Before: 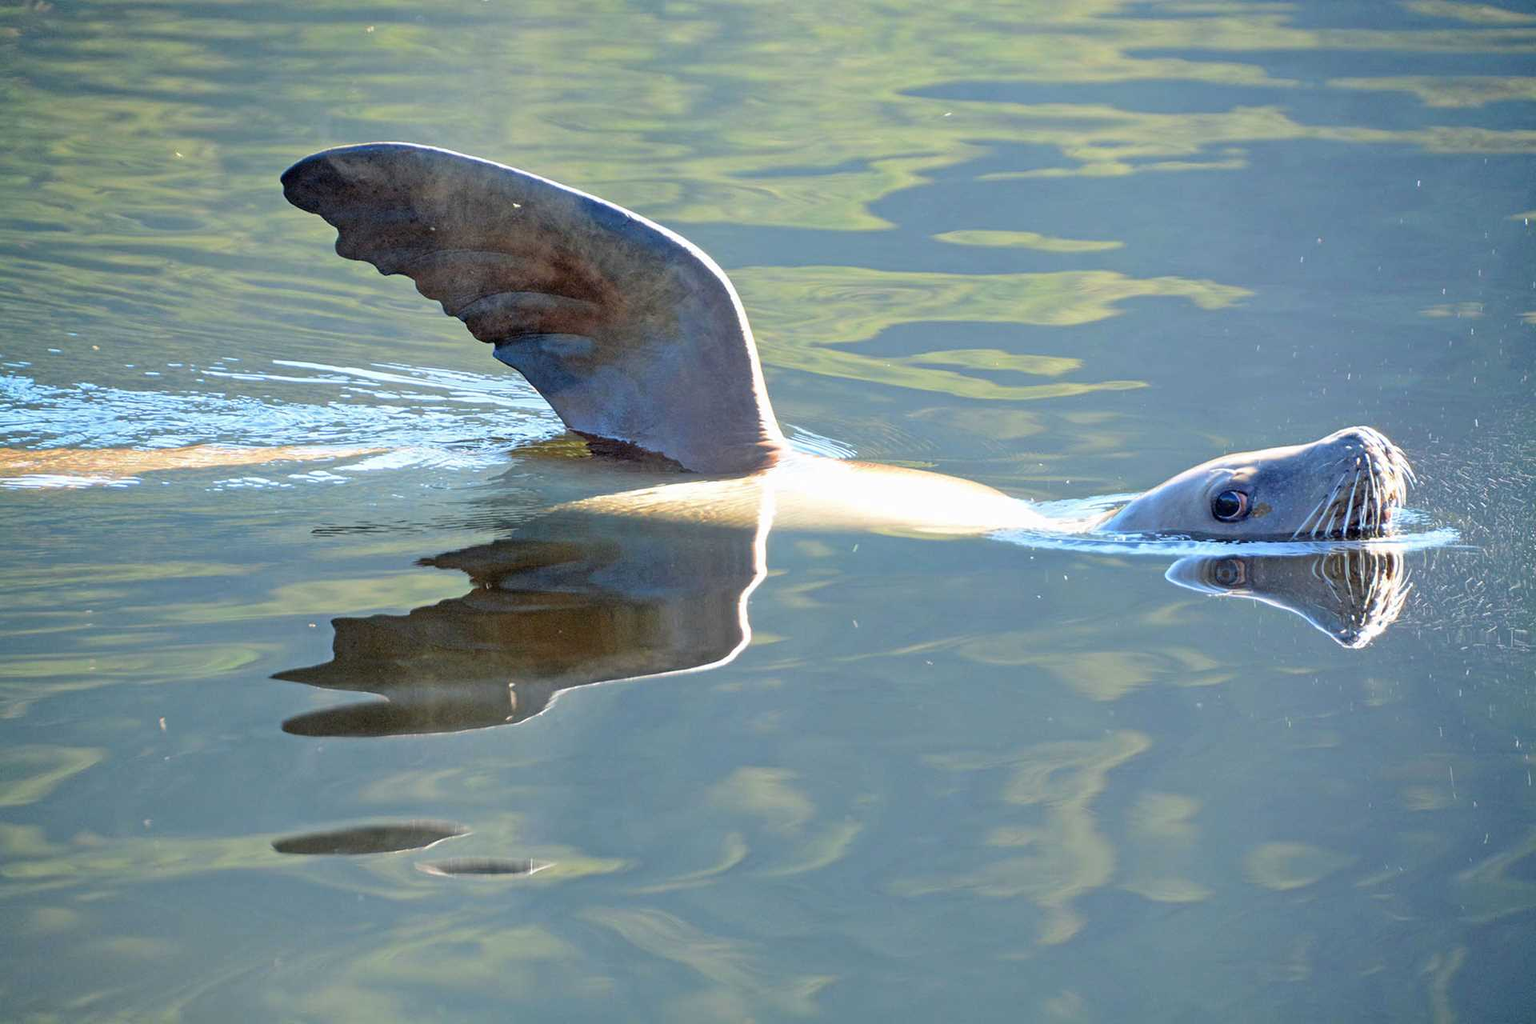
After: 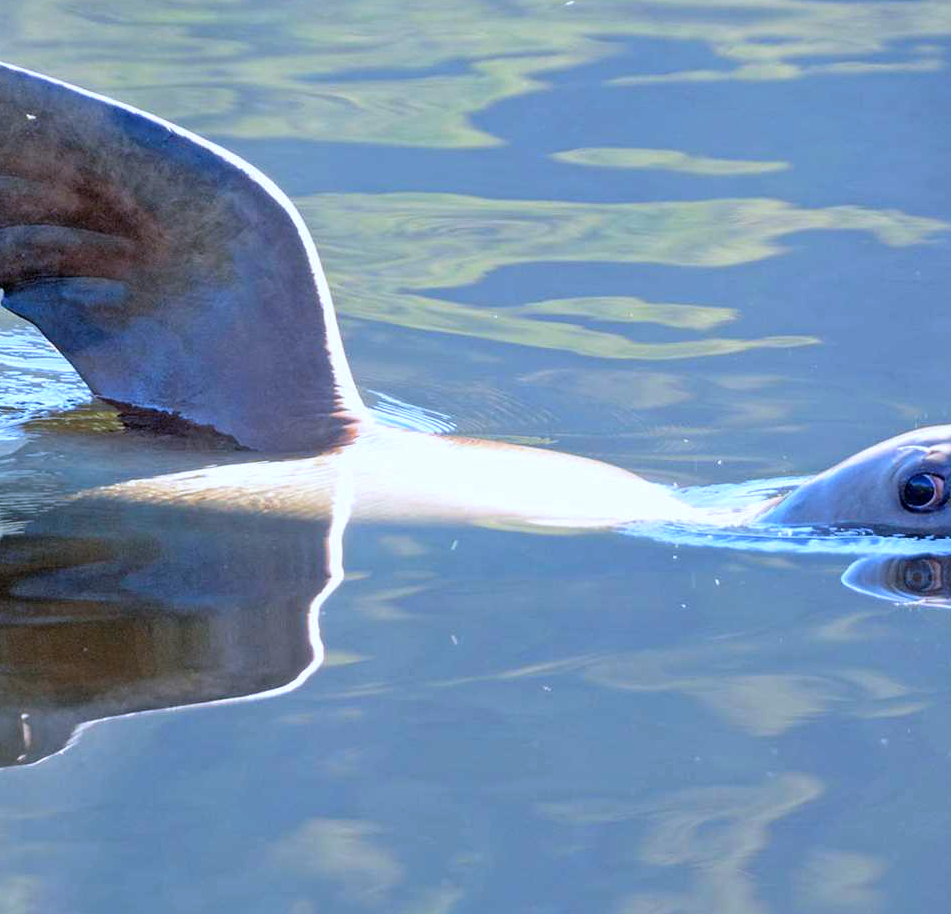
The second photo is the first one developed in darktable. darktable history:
crop: left 32.075%, top 10.976%, right 18.355%, bottom 17.596%
color calibration: illuminant as shot in camera, x 0.377, y 0.392, temperature 4169.3 K, saturation algorithm version 1 (2020)
exposure: black level correction 0.001, exposure 0.014 EV, compensate highlight preservation false
